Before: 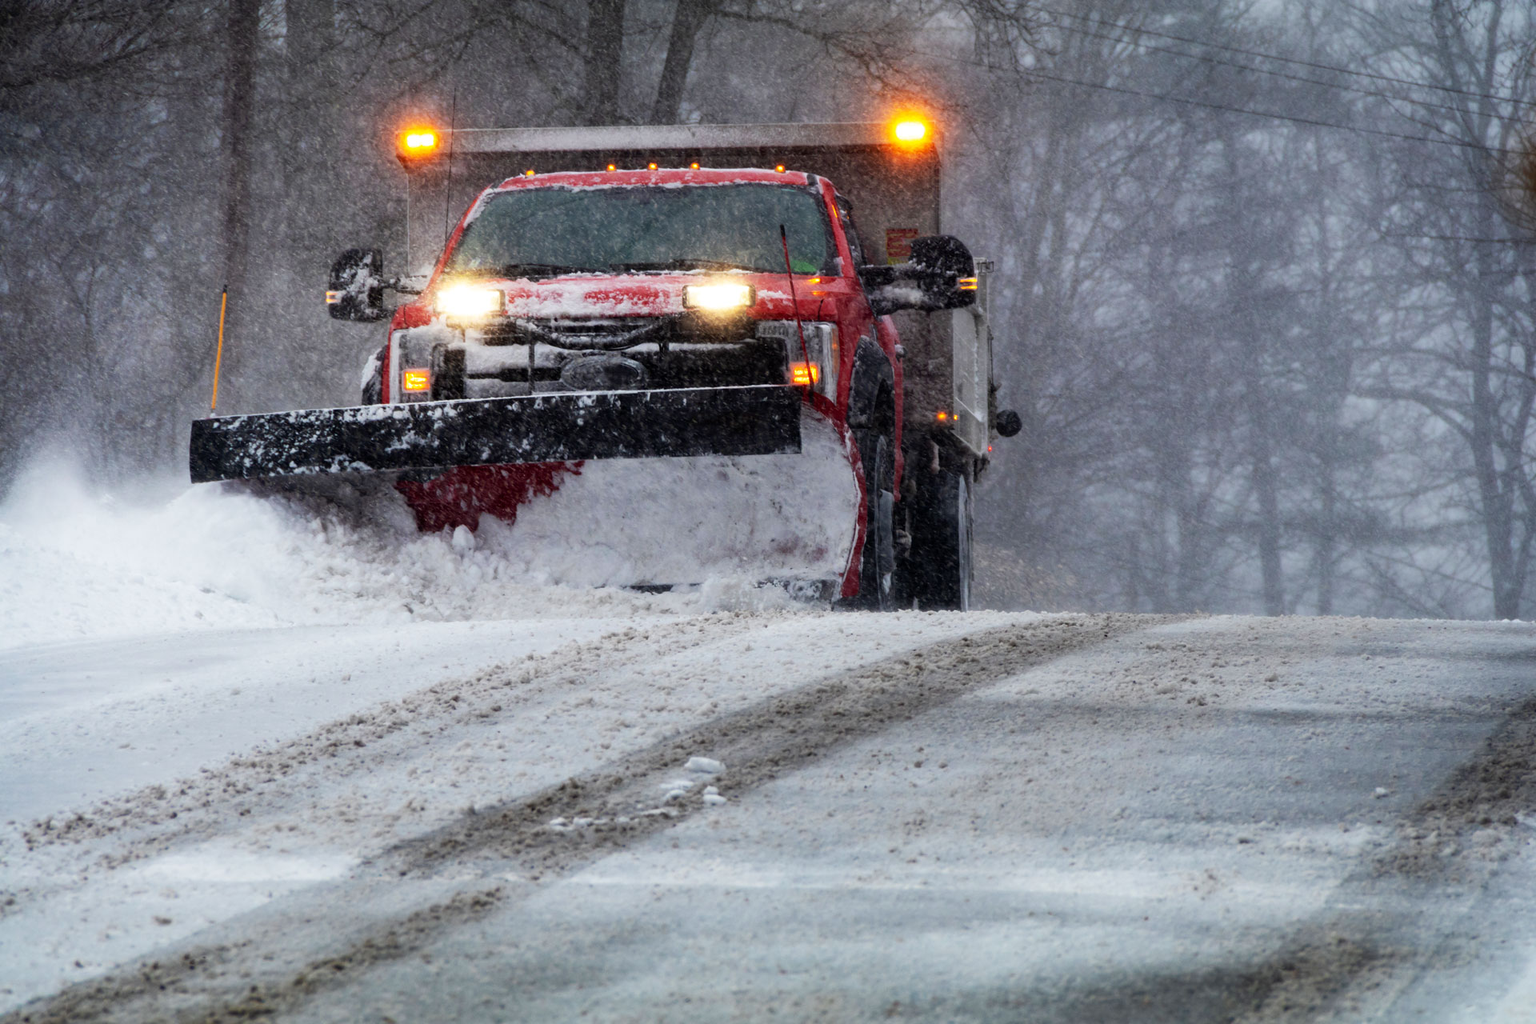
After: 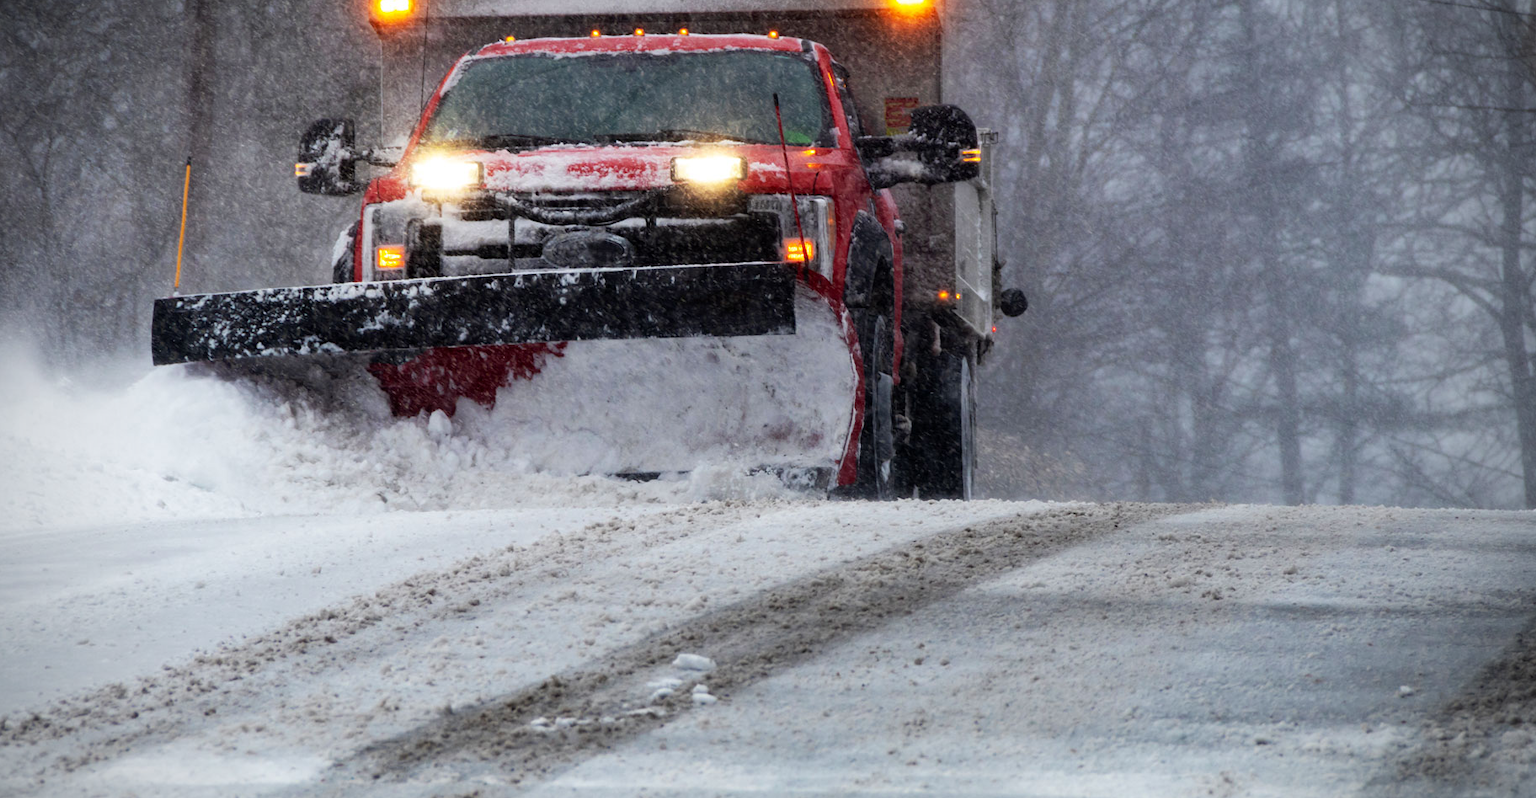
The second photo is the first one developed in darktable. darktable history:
crop and rotate: left 2.991%, top 13.302%, right 1.981%, bottom 12.636%
vignetting: on, module defaults
